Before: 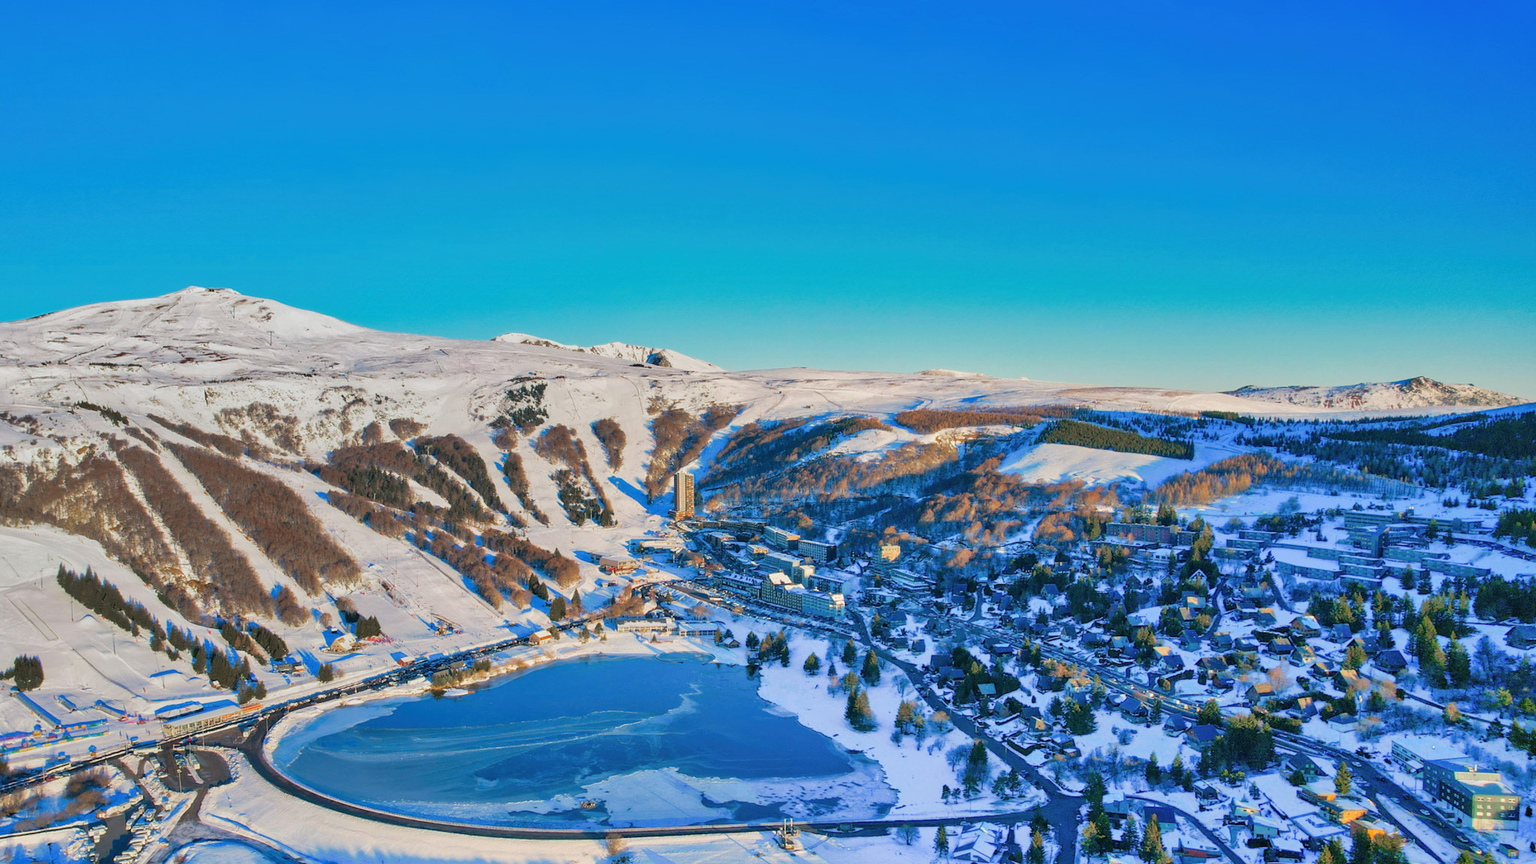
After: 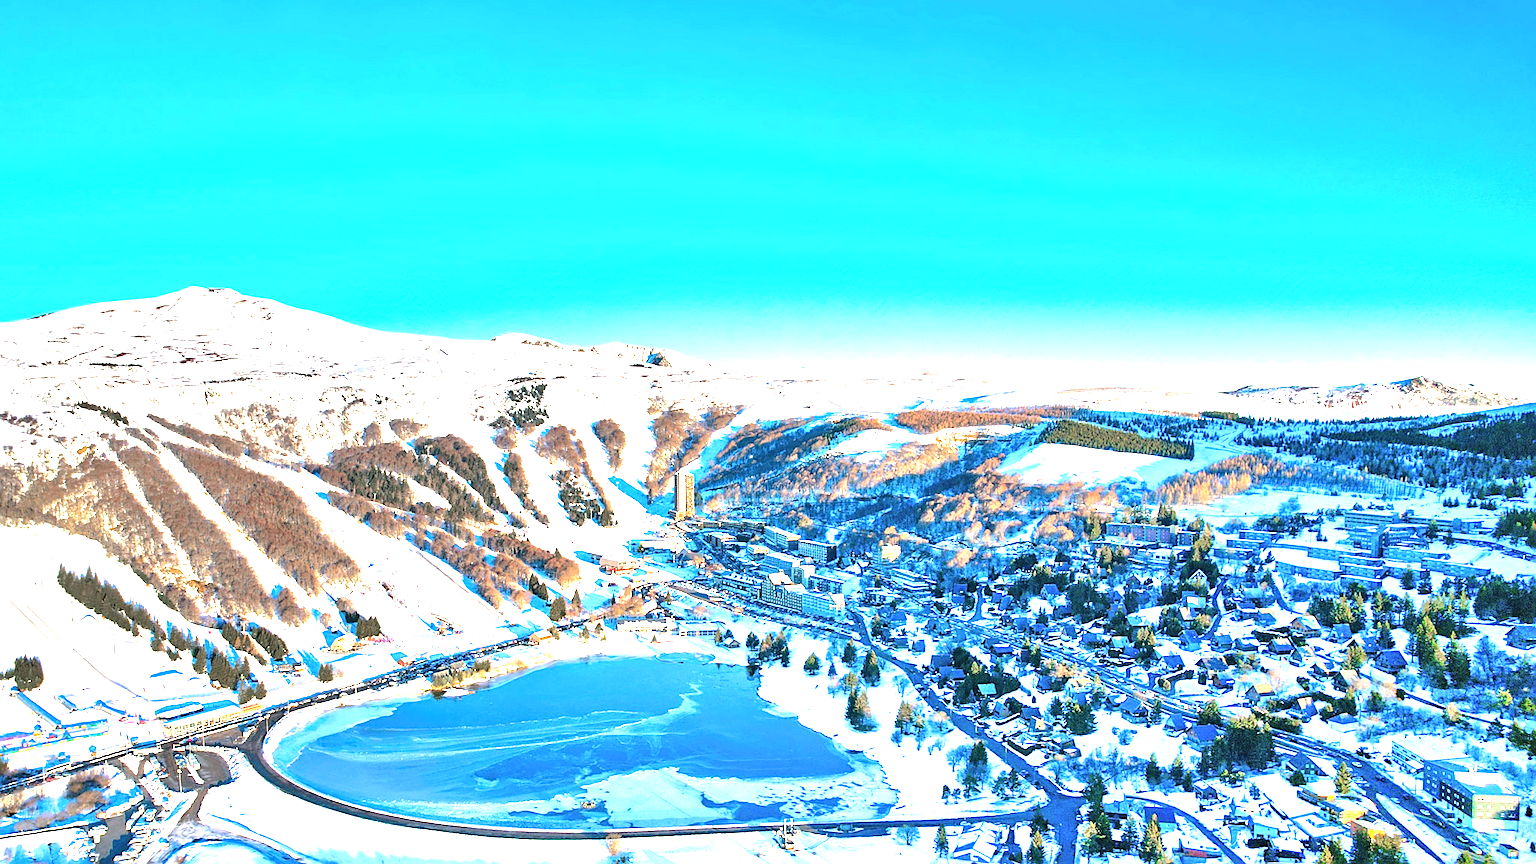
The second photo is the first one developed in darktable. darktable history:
sharpen: on, module defaults
tone equalizer: -8 EV -0.426 EV, -7 EV -0.358 EV, -6 EV -0.31 EV, -5 EV -0.252 EV, -3 EV 0.249 EV, -2 EV 0.352 EV, -1 EV 0.396 EV, +0 EV 0.409 EV, edges refinement/feathering 500, mask exposure compensation -1.57 EV, preserve details no
exposure: black level correction 0, exposure 1.388 EV, compensate highlight preservation false
